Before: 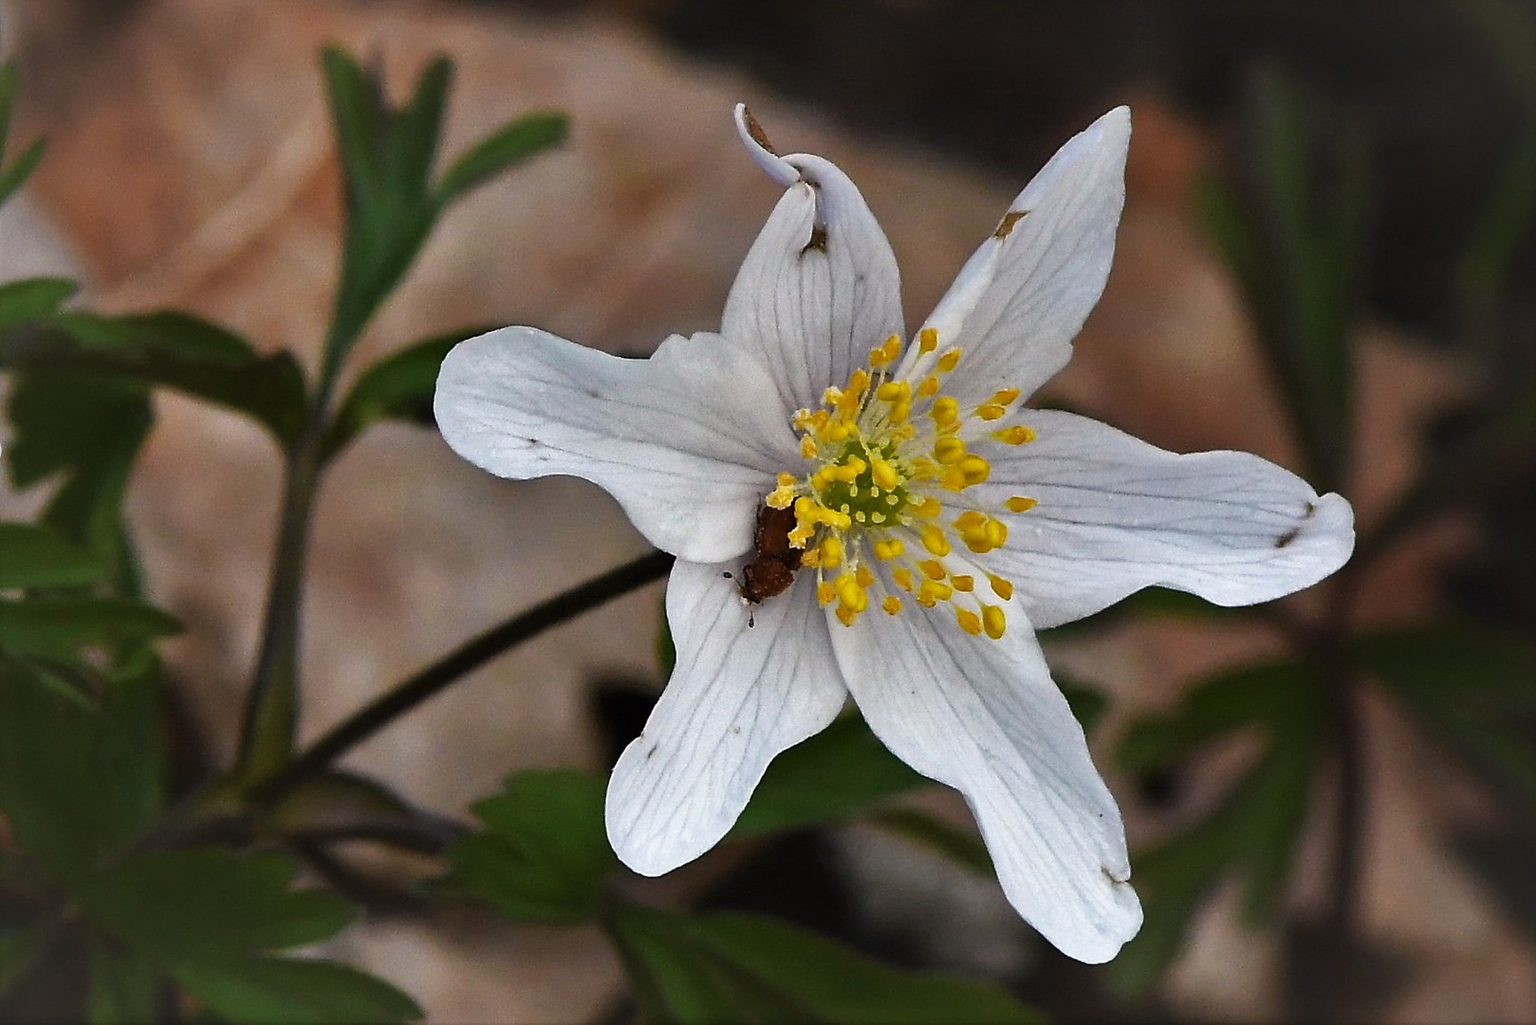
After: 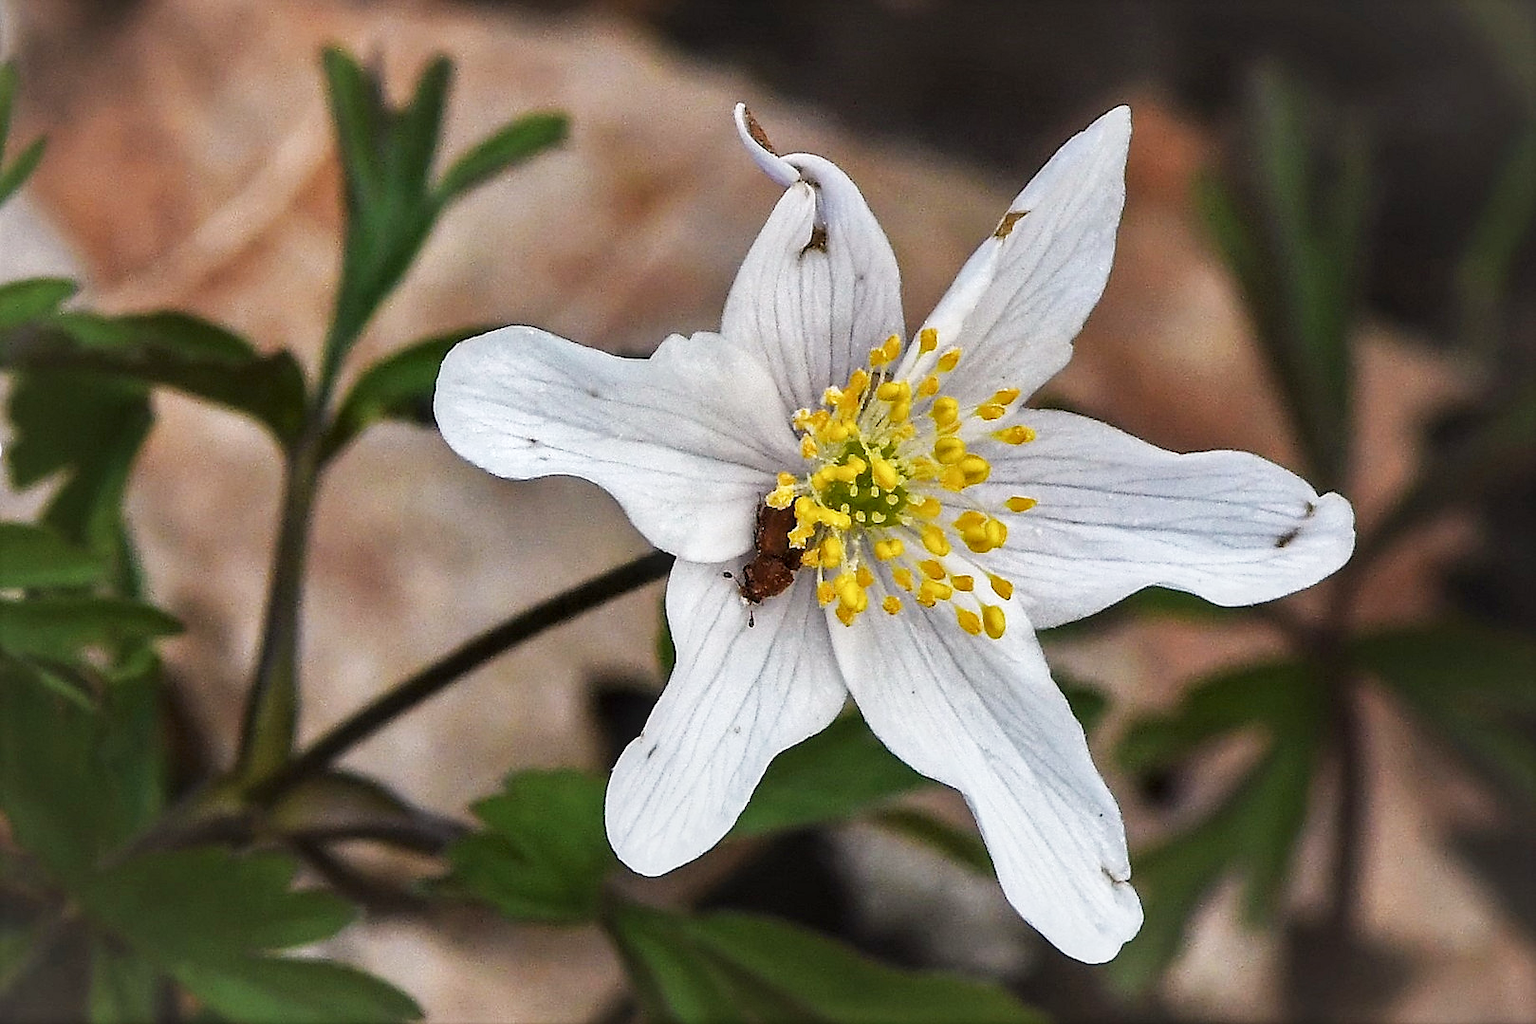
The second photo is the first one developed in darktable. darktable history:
sharpen: radius 0.975, amount 0.609
local contrast: detail 130%
base curve: curves: ch0 [(0, 0) (0.204, 0.334) (0.55, 0.733) (1, 1)], preserve colors none
